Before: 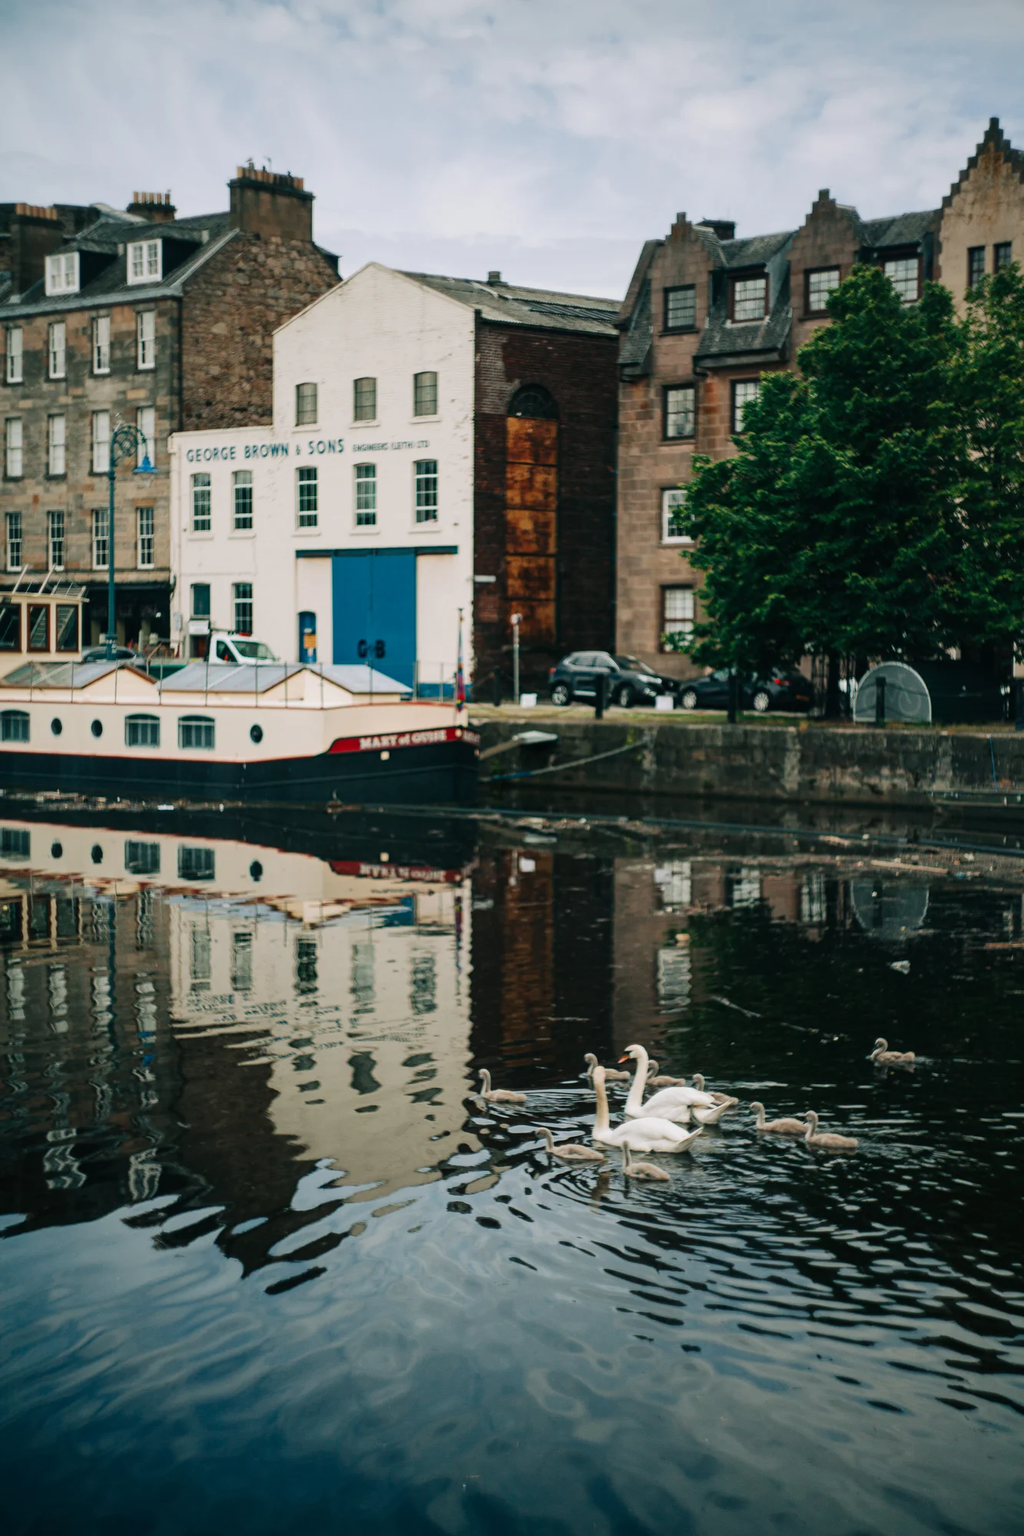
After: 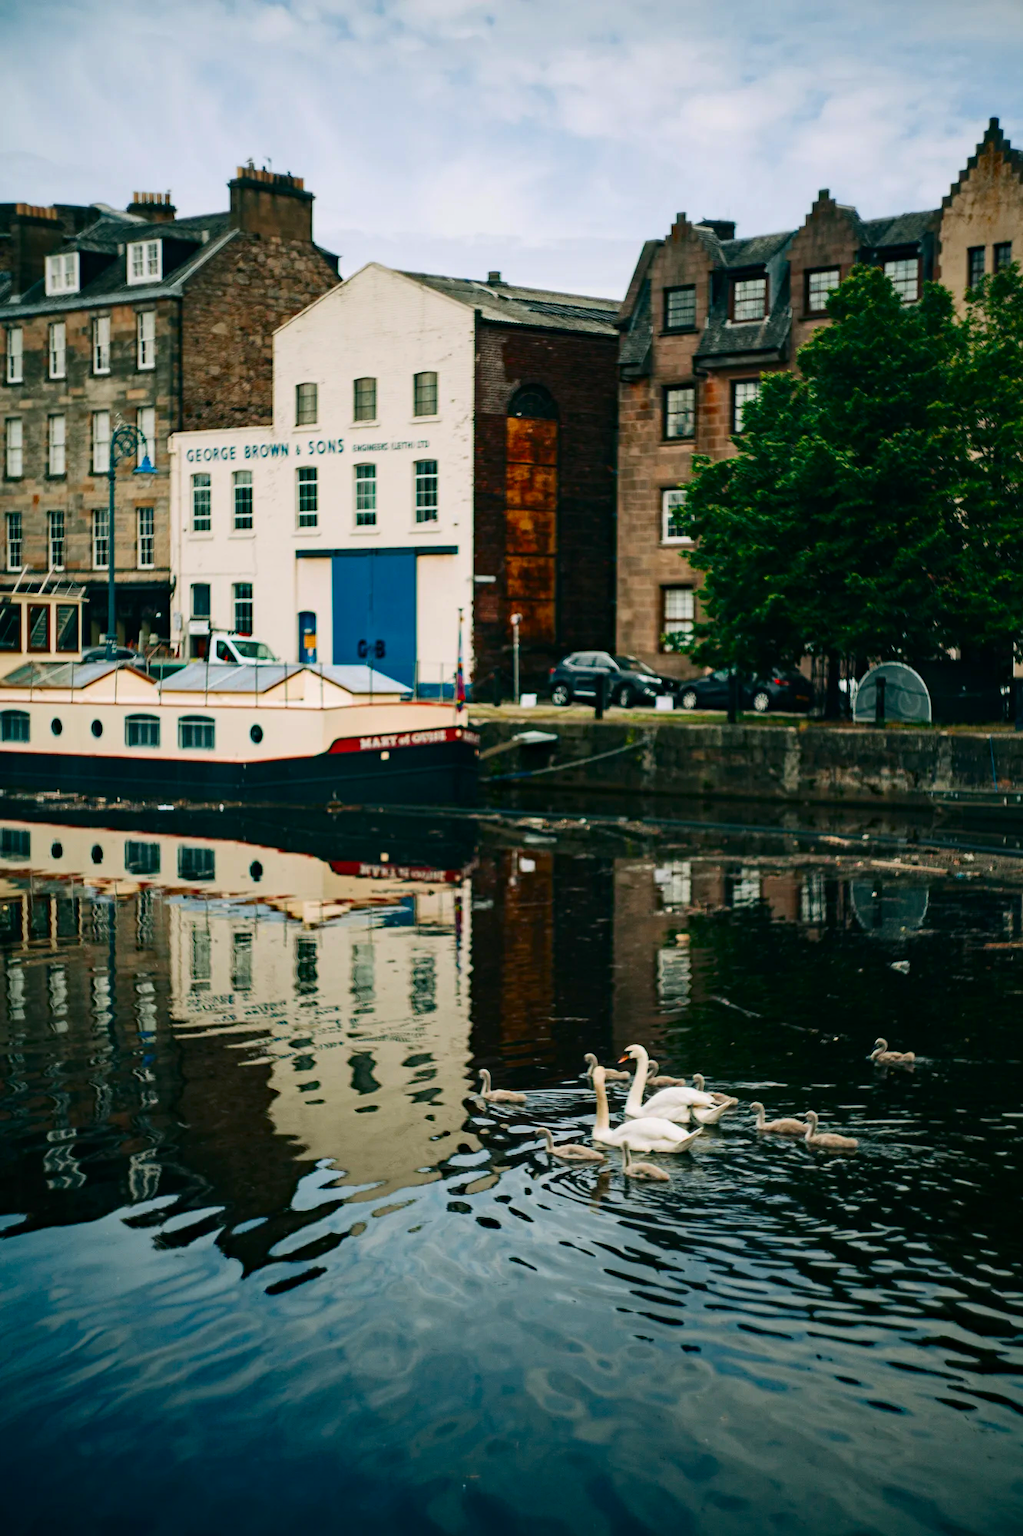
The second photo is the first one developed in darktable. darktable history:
haze removal: compatibility mode true, adaptive false
contrast brightness saturation: contrast 0.16, saturation 0.32
